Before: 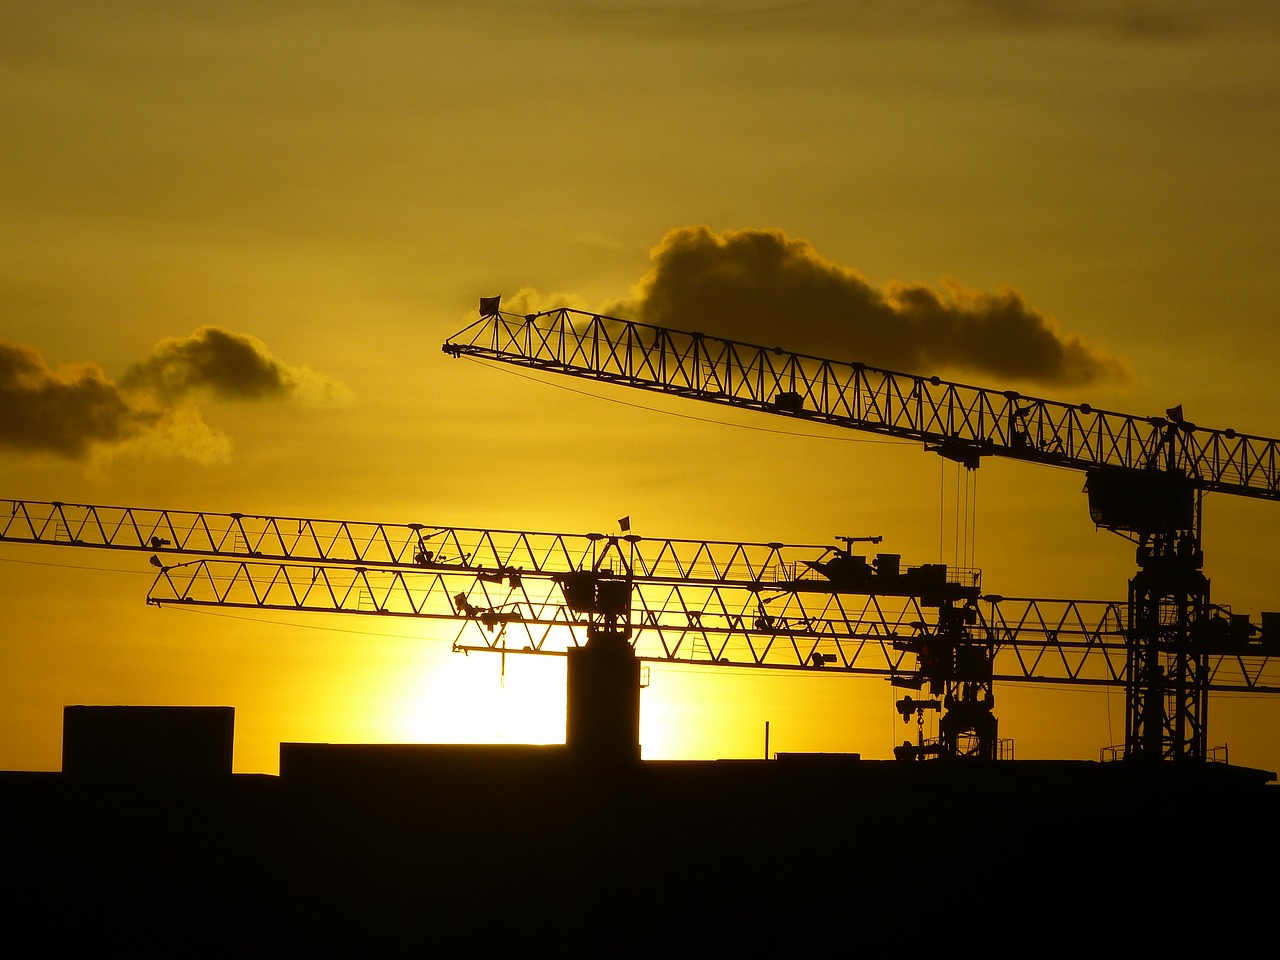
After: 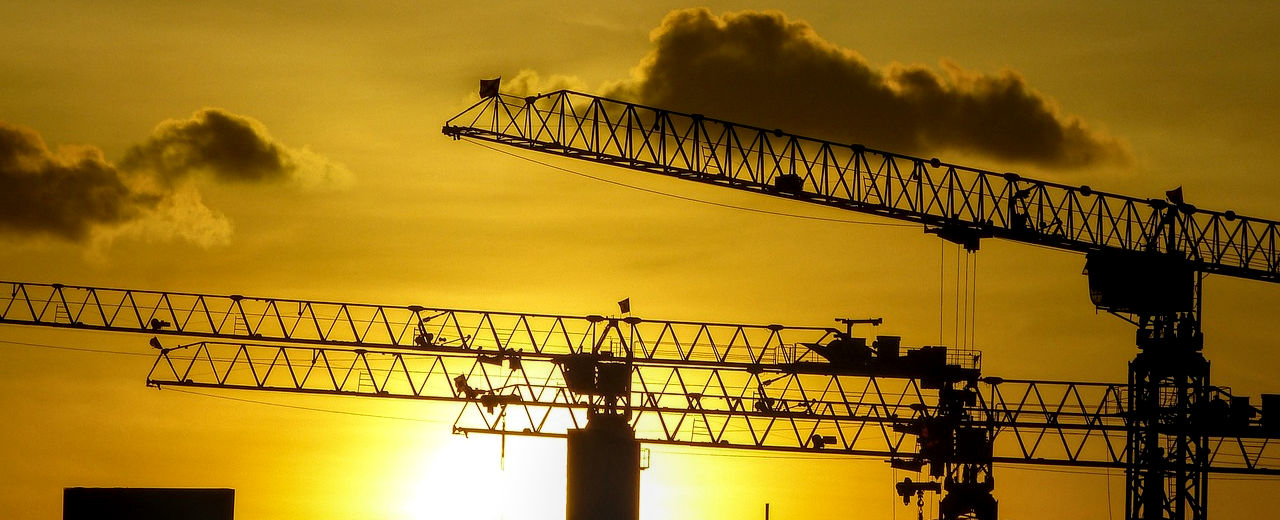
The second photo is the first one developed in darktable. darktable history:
local contrast: highlights 42%, shadows 63%, detail 137%, midtone range 0.513
crop and rotate: top 22.76%, bottom 23.067%
tone equalizer: edges refinement/feathering 500, mask exposure compensation -1.57 EV, preserve details no
